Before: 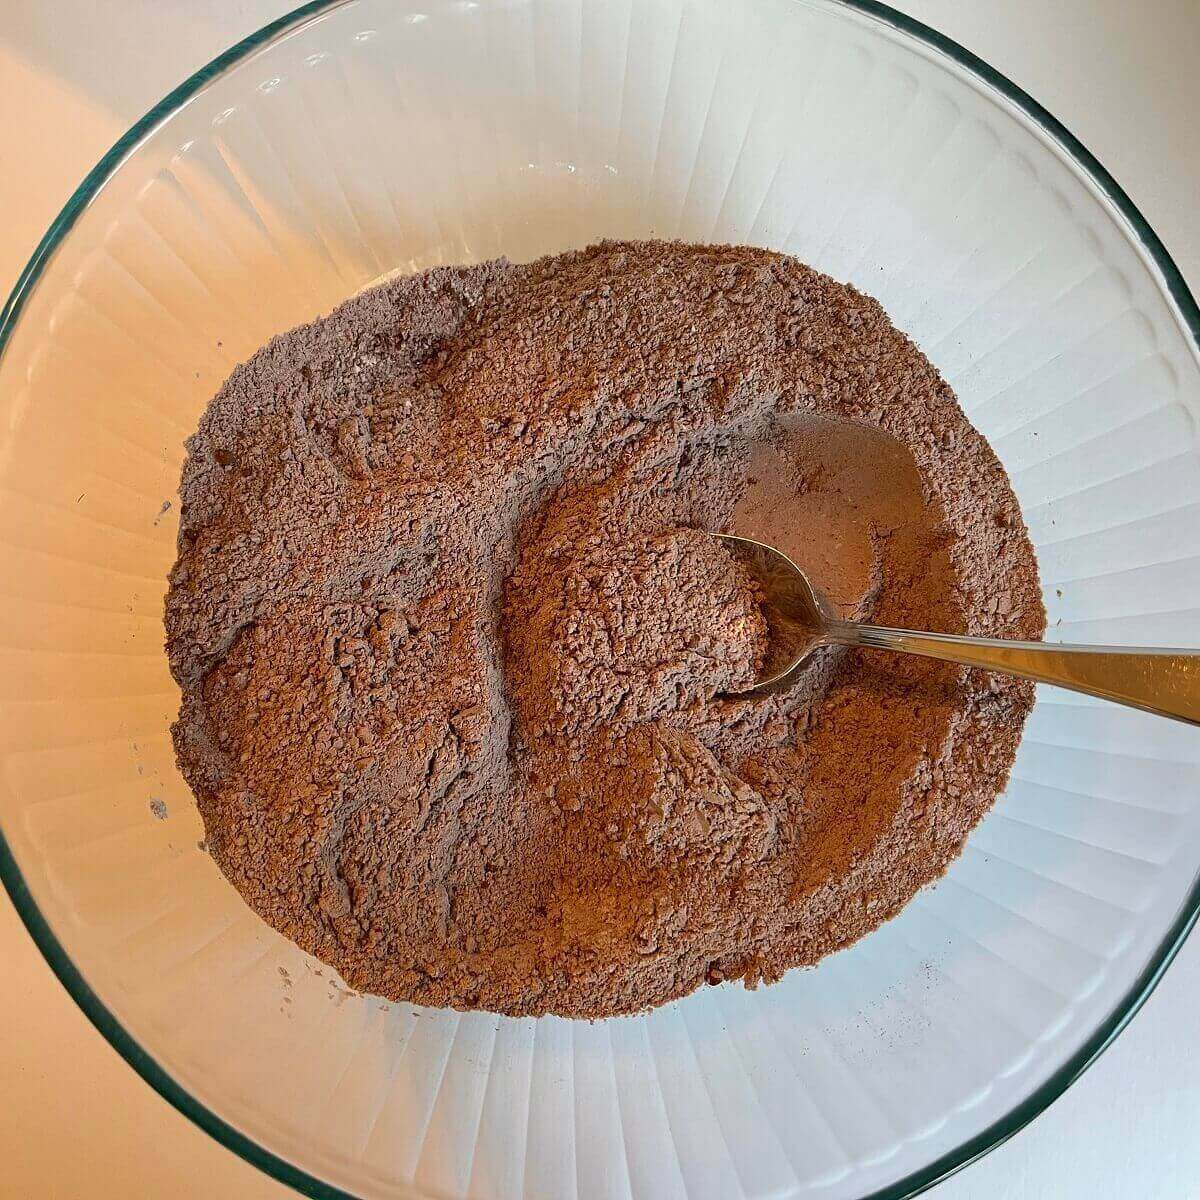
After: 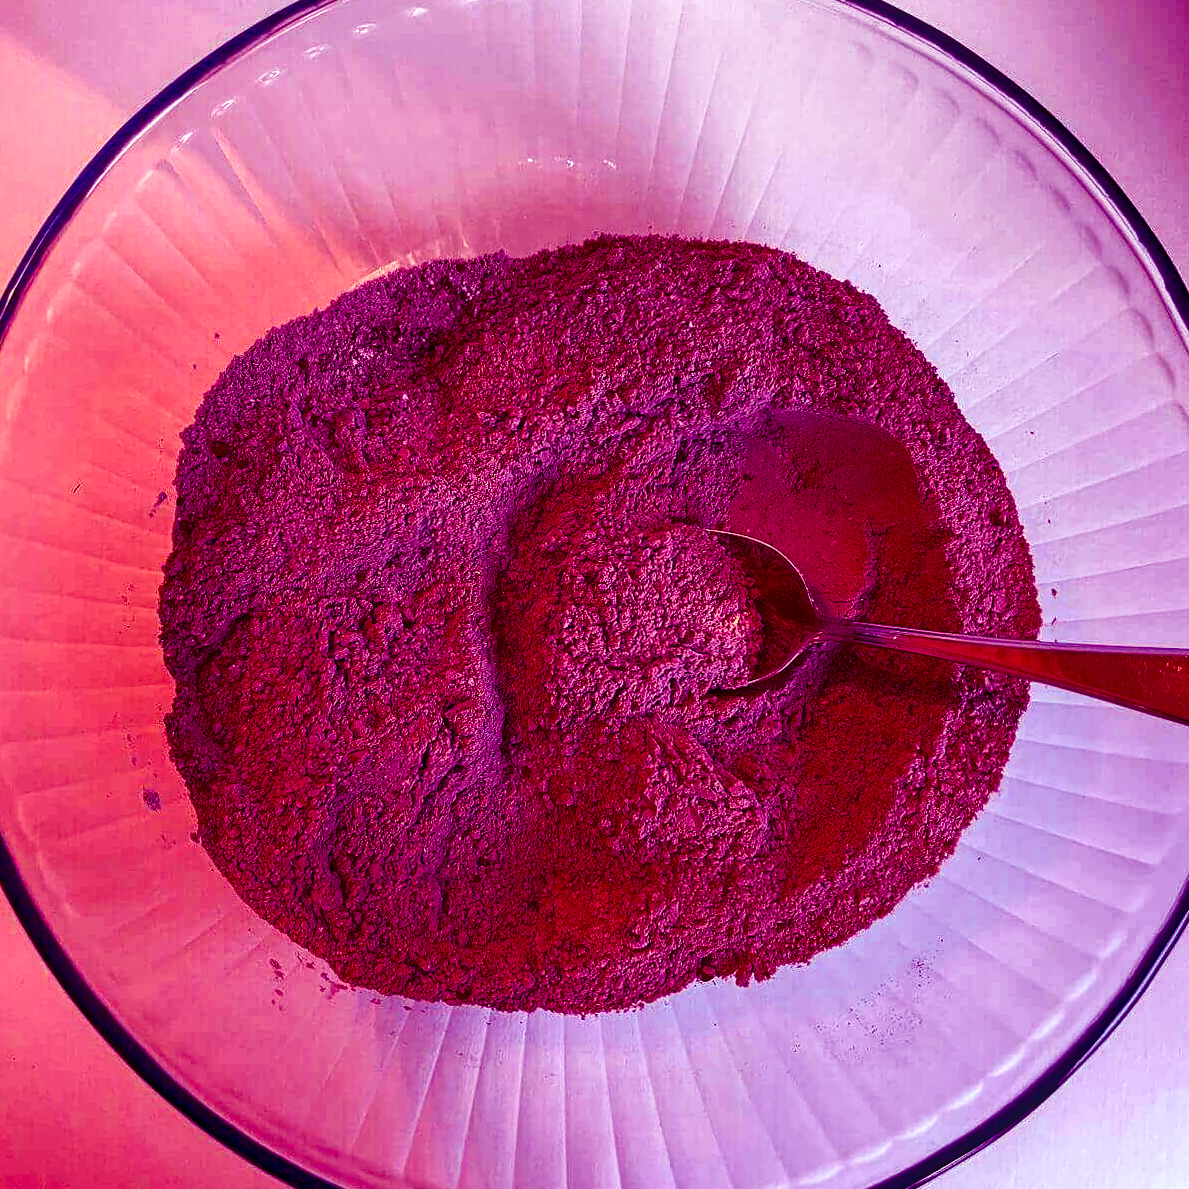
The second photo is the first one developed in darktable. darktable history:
contrast brightness saturation: contrast 0.15, brightness -0.01, saturation 0.1
color balance: mode lift, gamma, gain (sRGB), lift [1, 1, 0.101, 1]
crop and rotate: angle -0.5°
levels: levels [0, 0.476, 0.951]
local contrast: detail 130%
